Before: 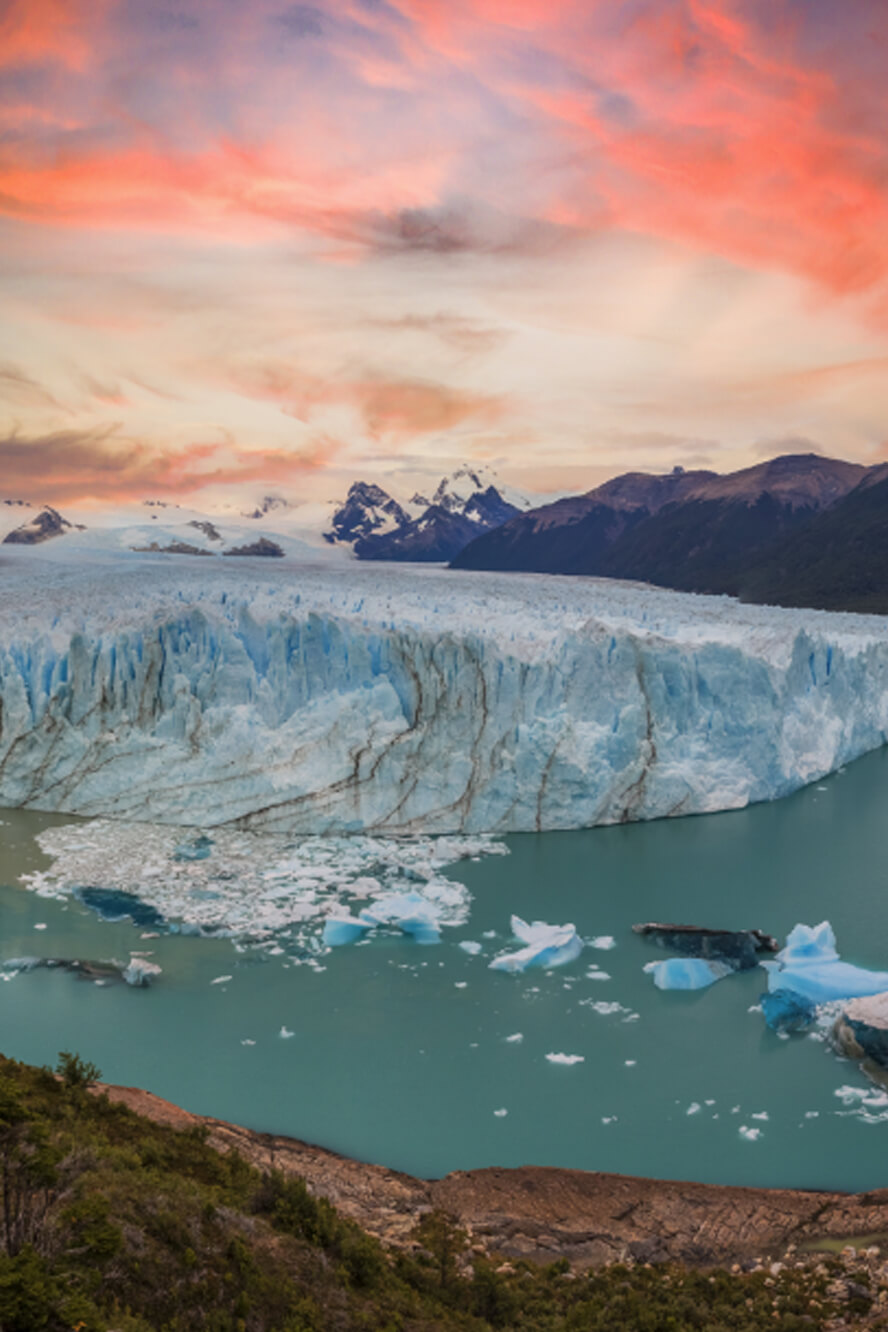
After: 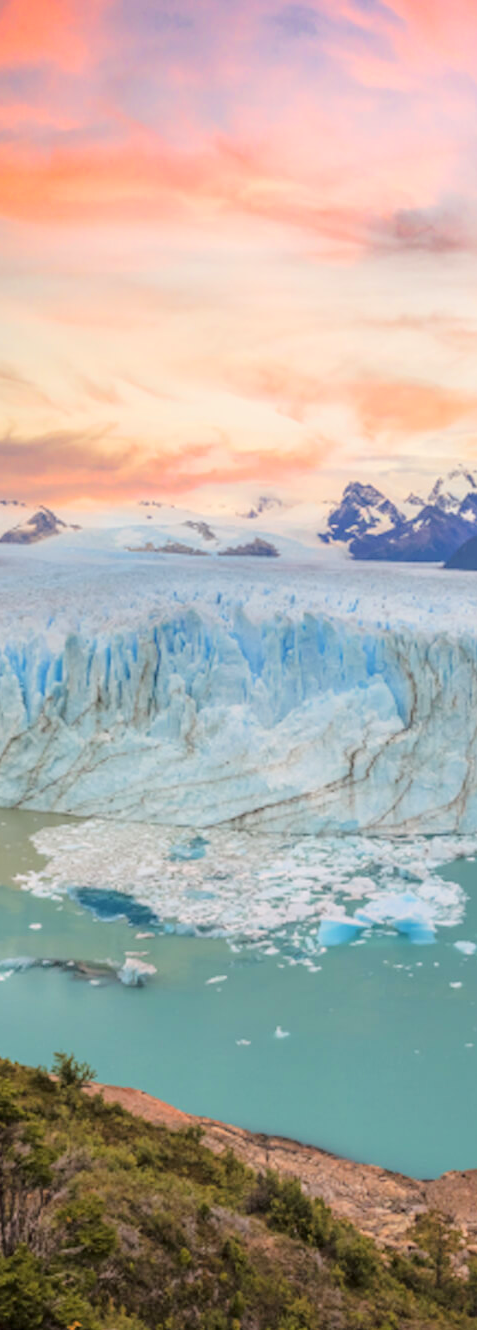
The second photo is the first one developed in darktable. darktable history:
exposure: exposure 0.178 EV, compensate exposure bias true, compensate highlight preservation false
crop: left 0.587%, right 45.588%, bottom 0.086%
tone curve: curves: ch0 [(0, 0) (0.26, 0.424) (0.417, 0.585) (1, 1)]
